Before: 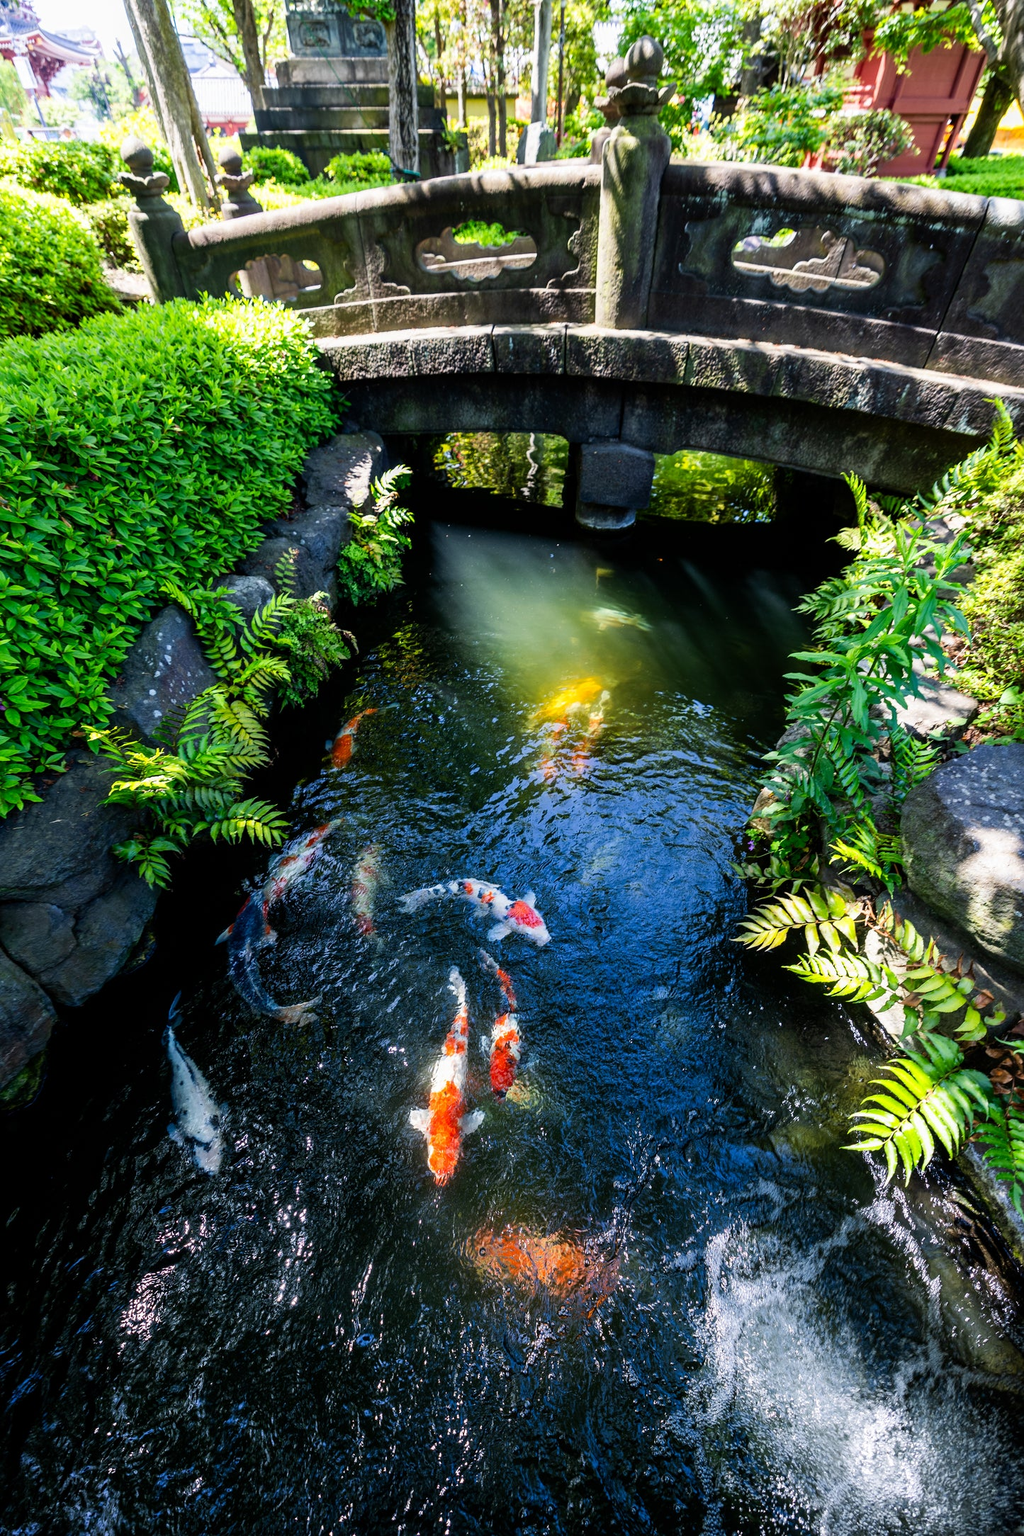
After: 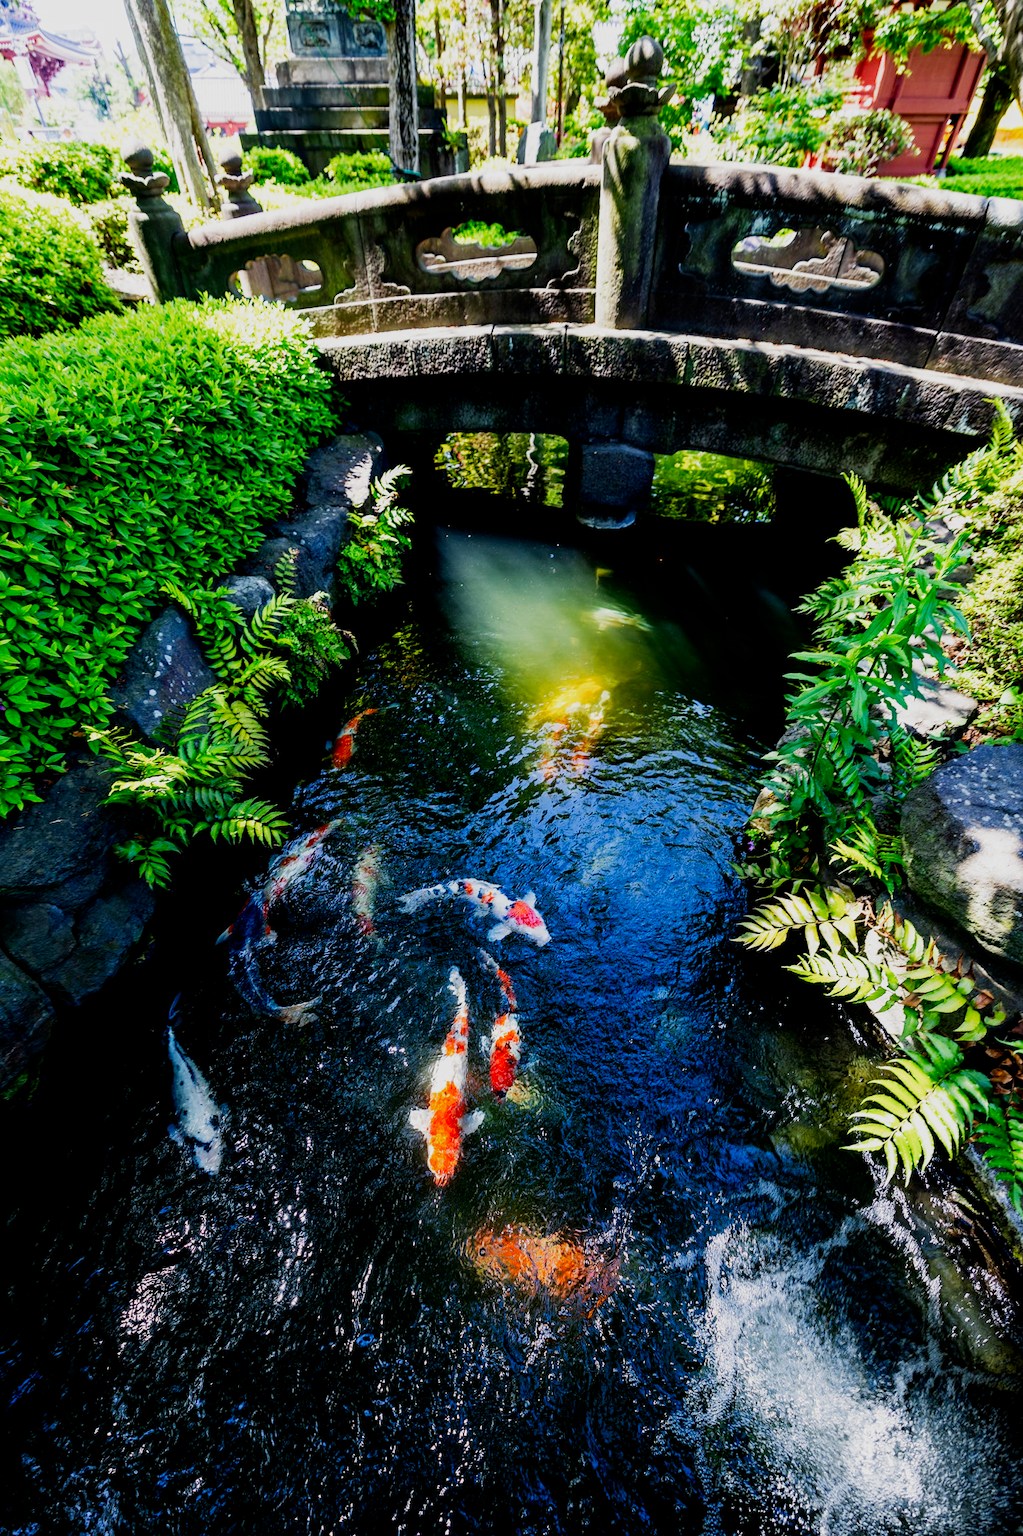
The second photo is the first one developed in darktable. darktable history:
filmic rgb: middle gray luminance 13%, black relative exposure -10.19 EV, white relative exposure 3.46 EV, target black luminance 0%, hardness 5.68, latitude 44.88%, contrast 1.234, highlights saturation mix 6.25%, shadows ↔ highlights balance 26.82%, preserve chrominance no, color science v5 (2021), contrast in shadows safe, contrast in highlights safe
contrast brightness saturation: saturation -0.035
